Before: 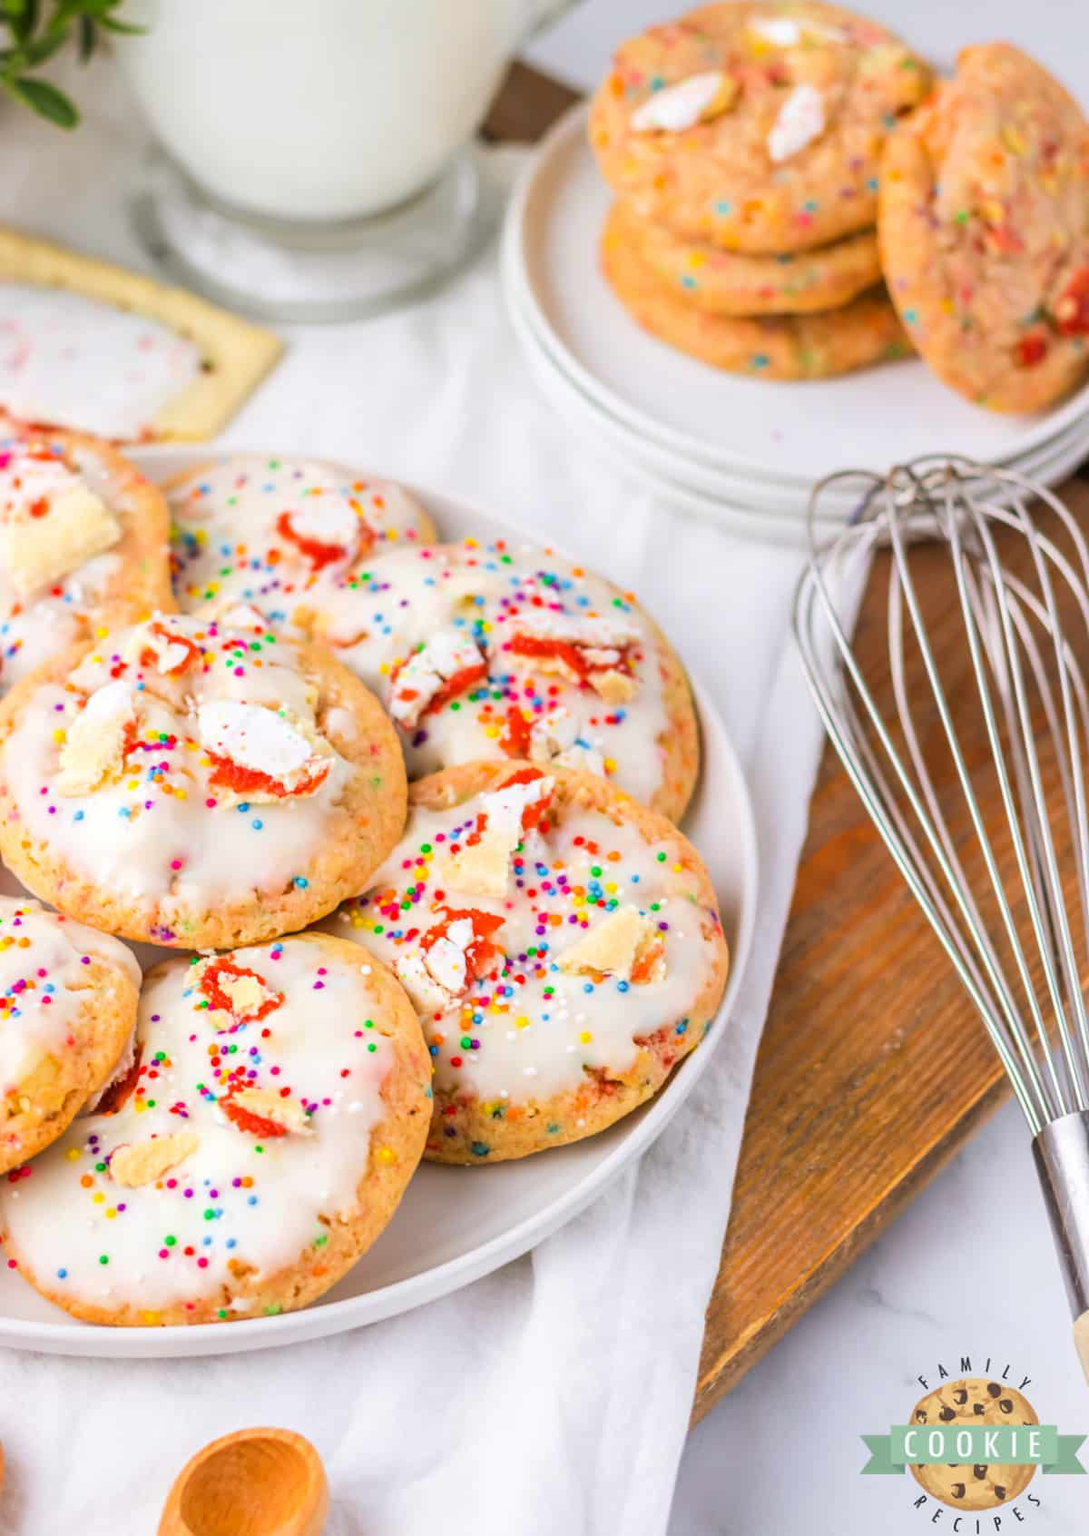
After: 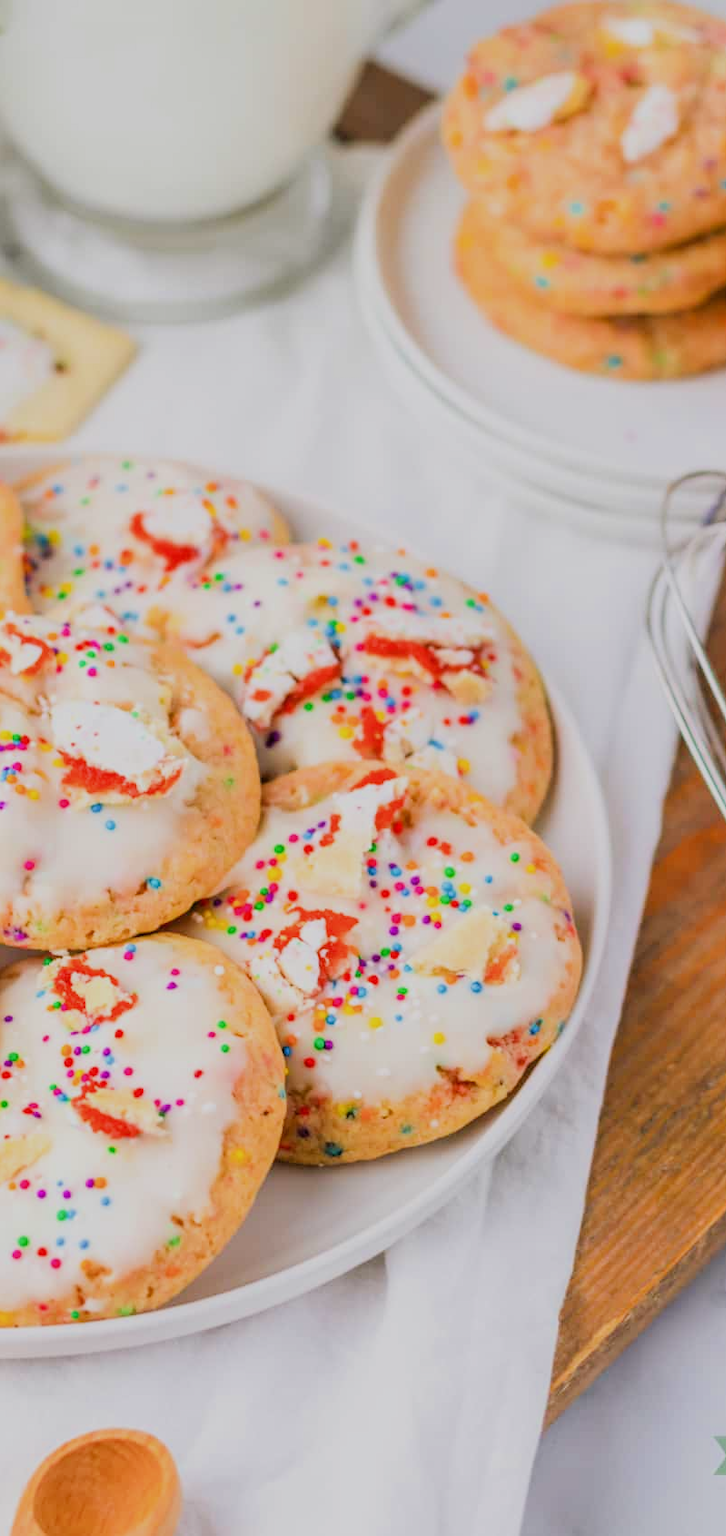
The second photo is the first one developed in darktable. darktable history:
crop and rotate: left 13.537%, right 19.796%
filmic rgb: black relative exposure -16 EV, white relative exposure 6.92 EV, hardness 4.7
